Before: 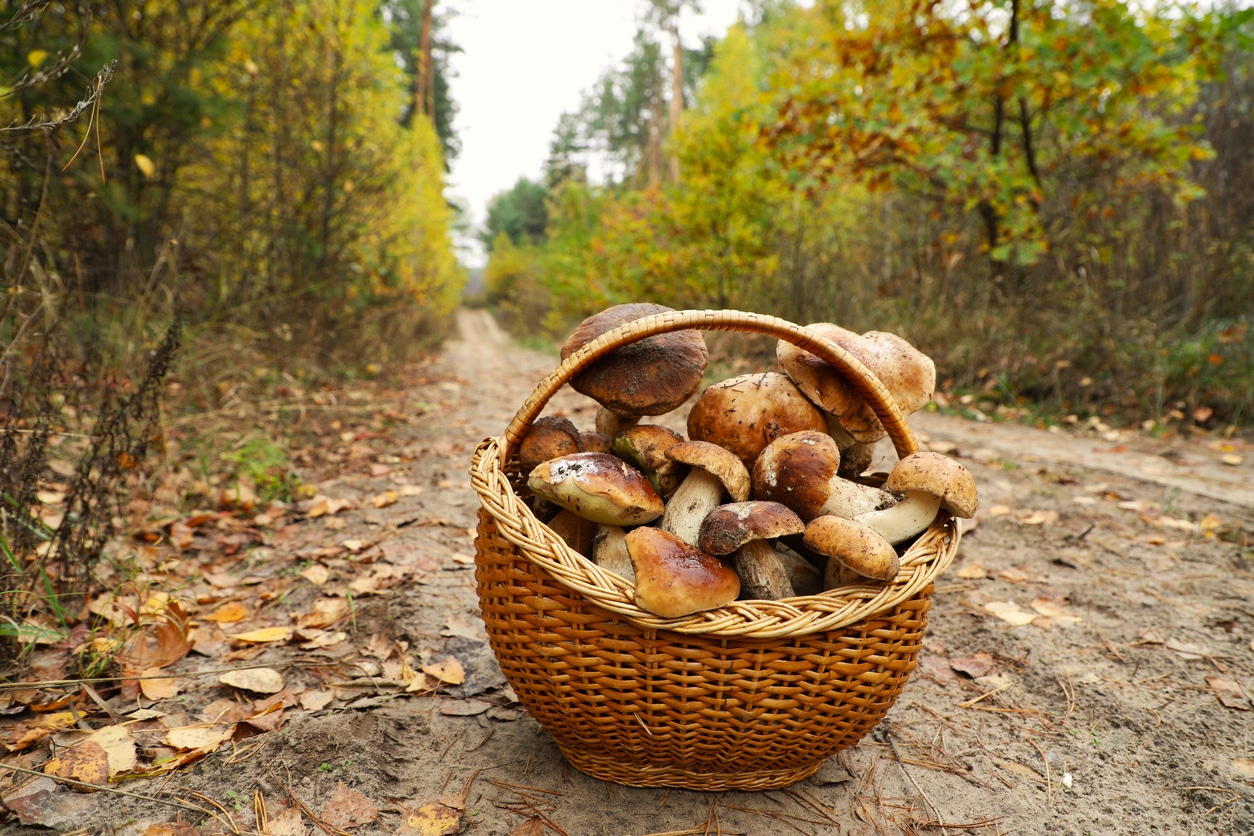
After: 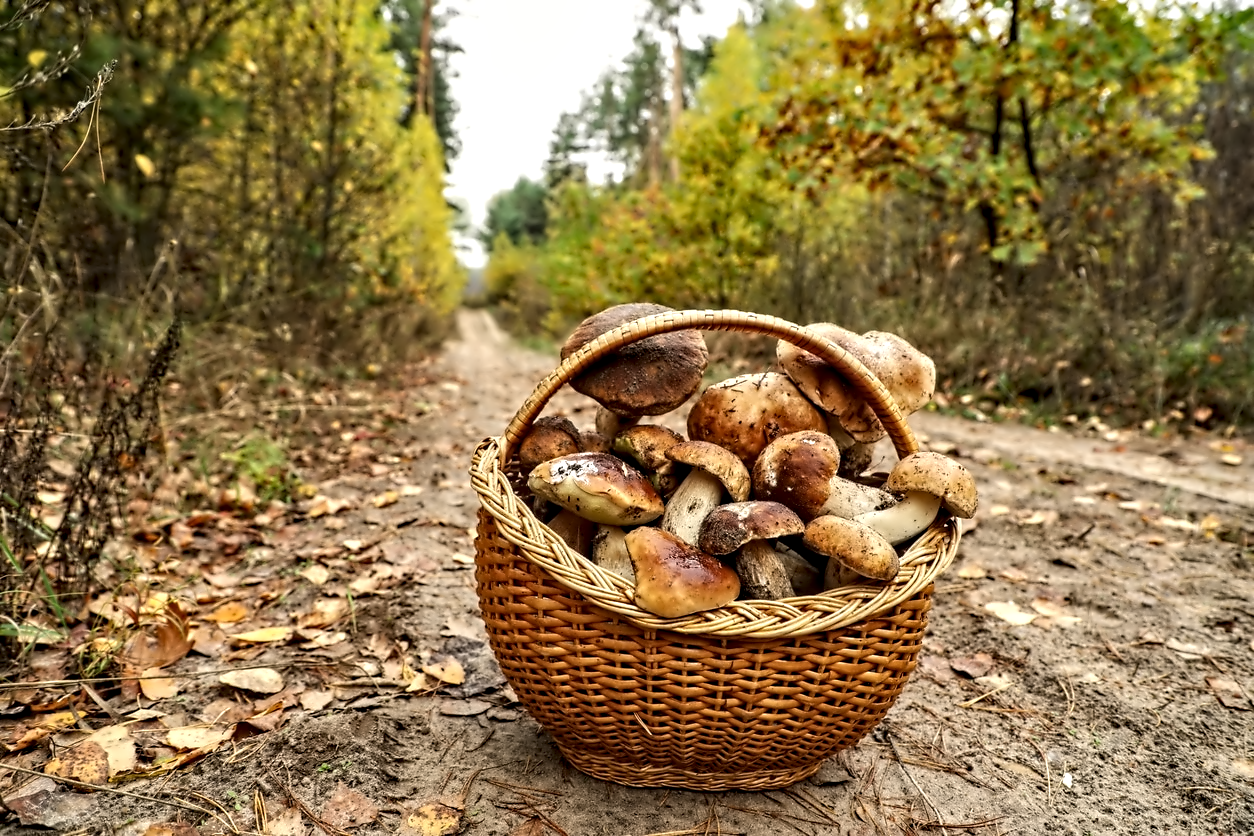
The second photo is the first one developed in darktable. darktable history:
local contrast: on, module defaults
contrast equalizer: octaves 7, y [[0.5, 0.542, 0.583, 0.625, 0.667, 0.708], [0.5 ×6], [0.5 ×6], [0, 0.033, 0.067, 0.1, 0.133, 0.167], [0, 0.05, 0.1, 0.15, 0.2, 0.25]]
